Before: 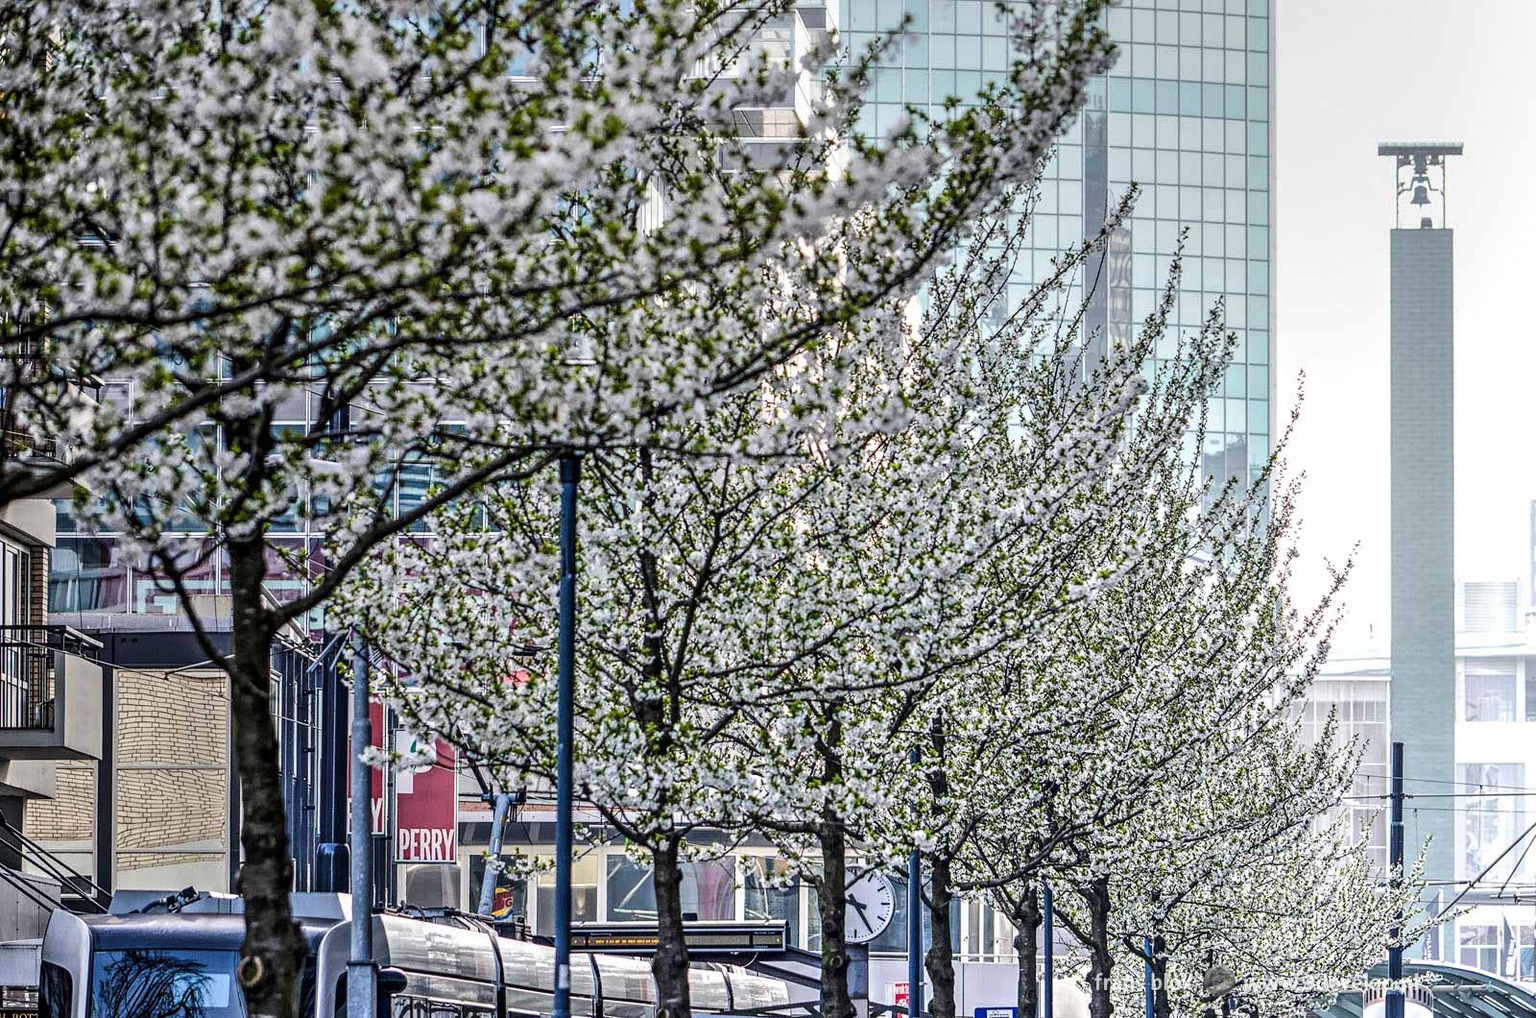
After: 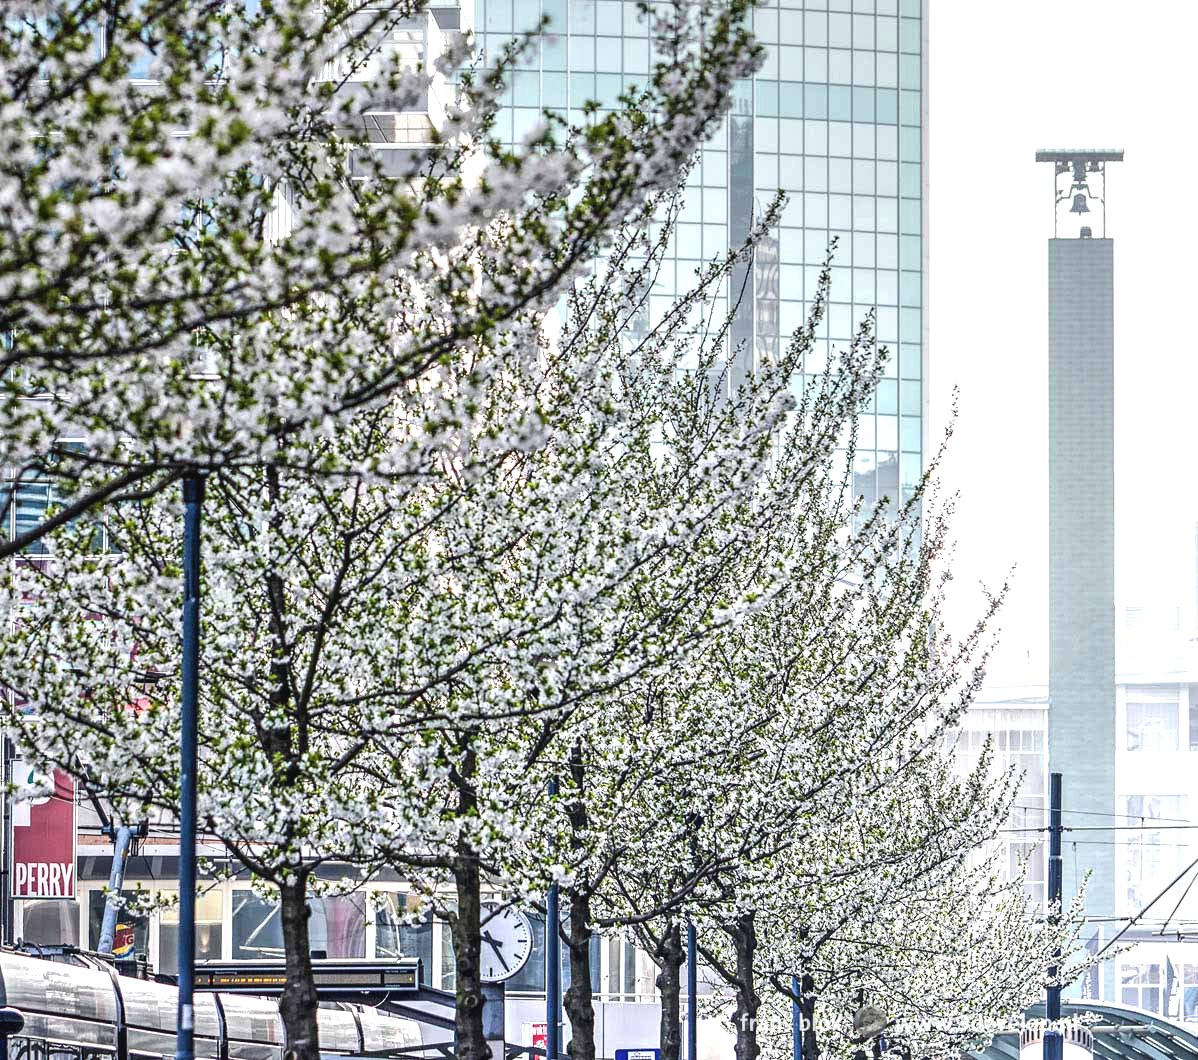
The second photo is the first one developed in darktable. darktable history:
exposure: exposure 0.609 EV, compensate highlight preservation false
crop and rotate: left 25.066%
contrast brightness saturation: contrast -0.083, brightness -0.043, saturation -0.108
